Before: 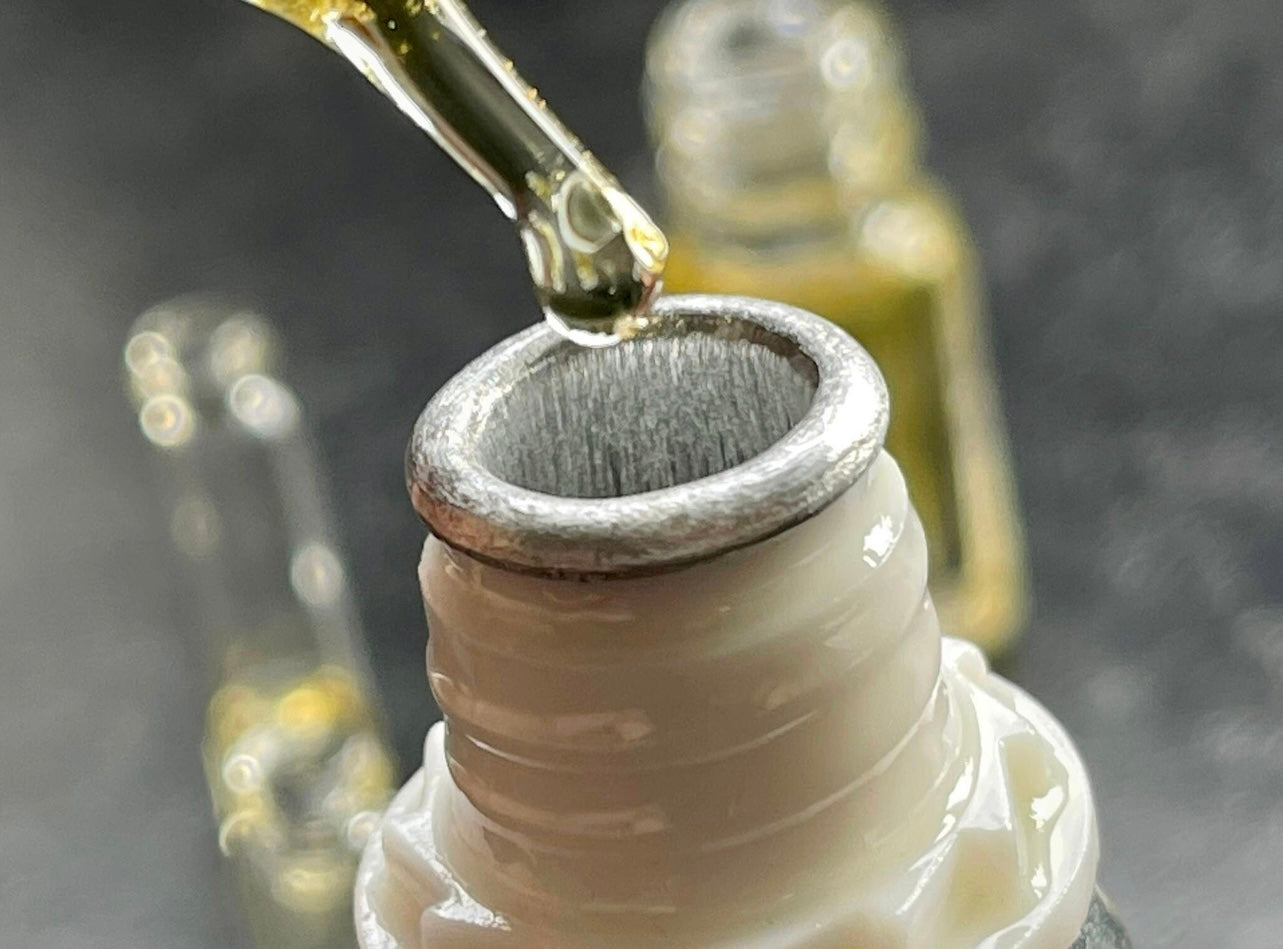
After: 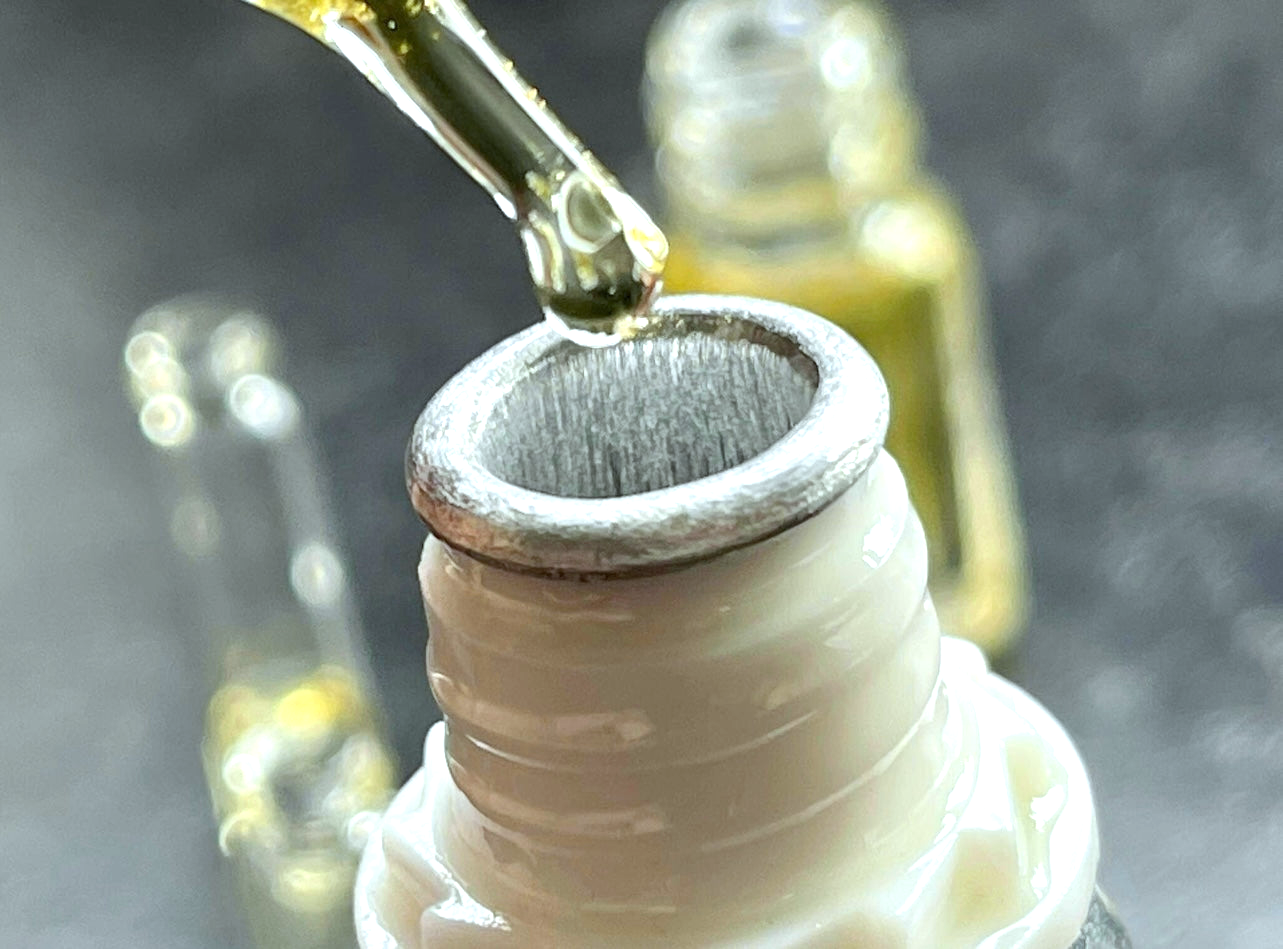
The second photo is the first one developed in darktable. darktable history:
white balance: red 0.925, blue 1.046
exposure: exposure 0.661 EV, compensate highlight preservation false
